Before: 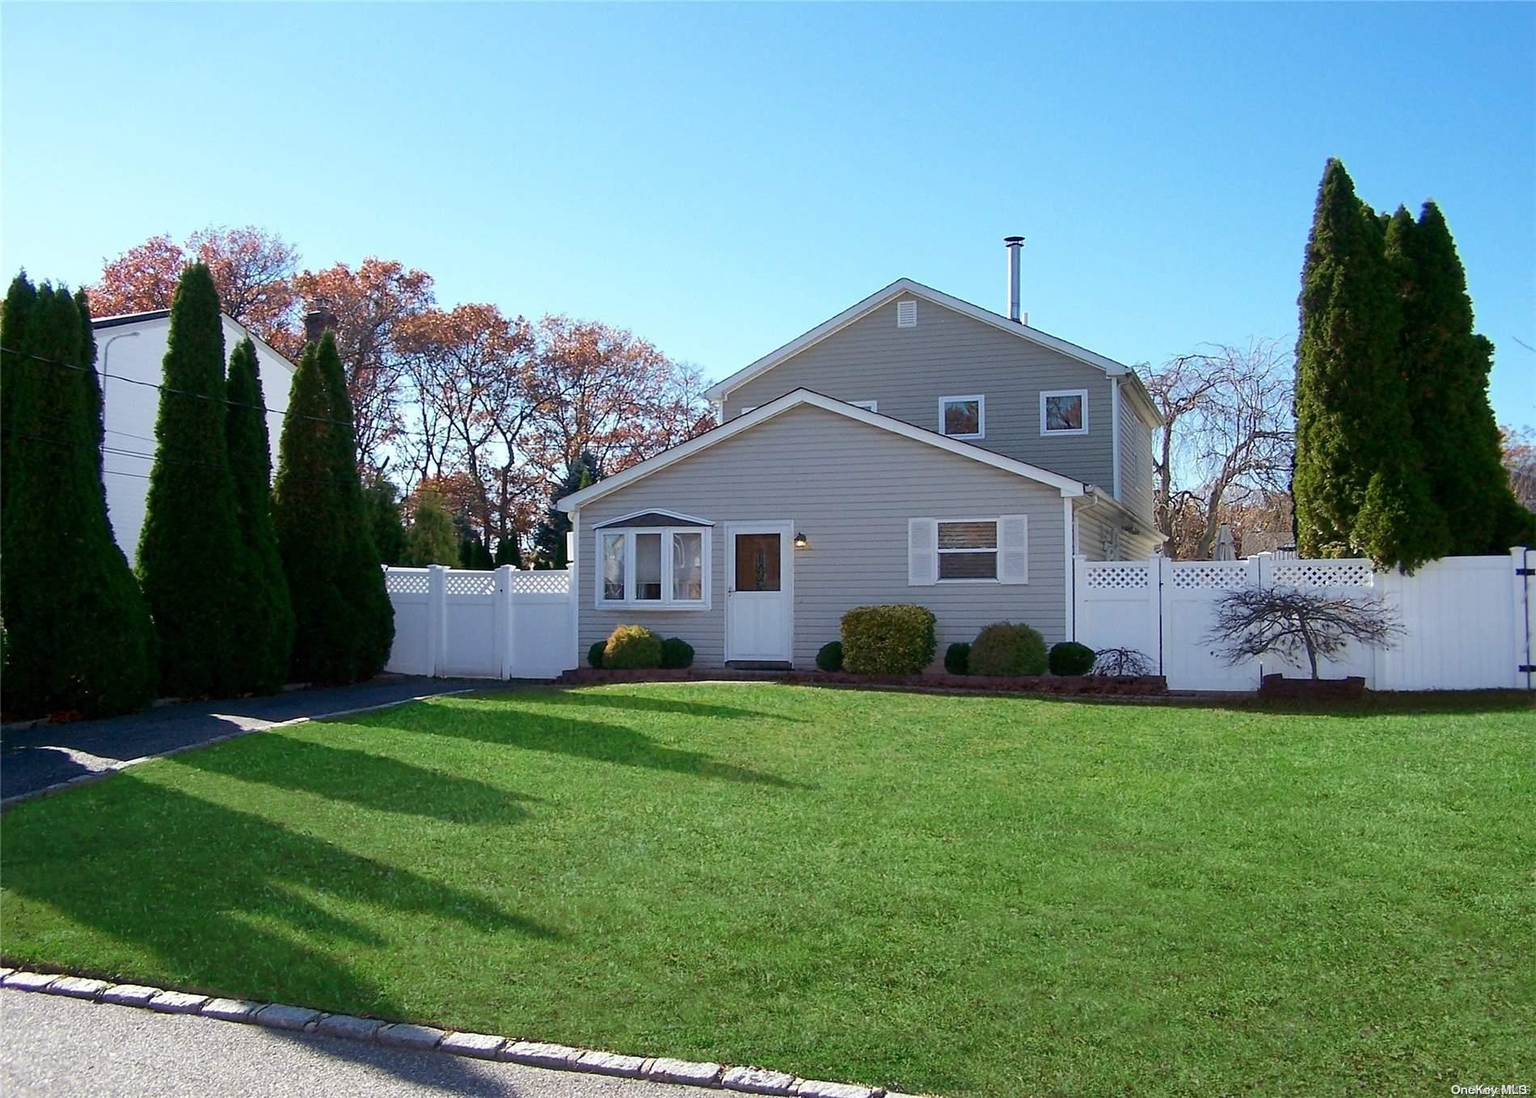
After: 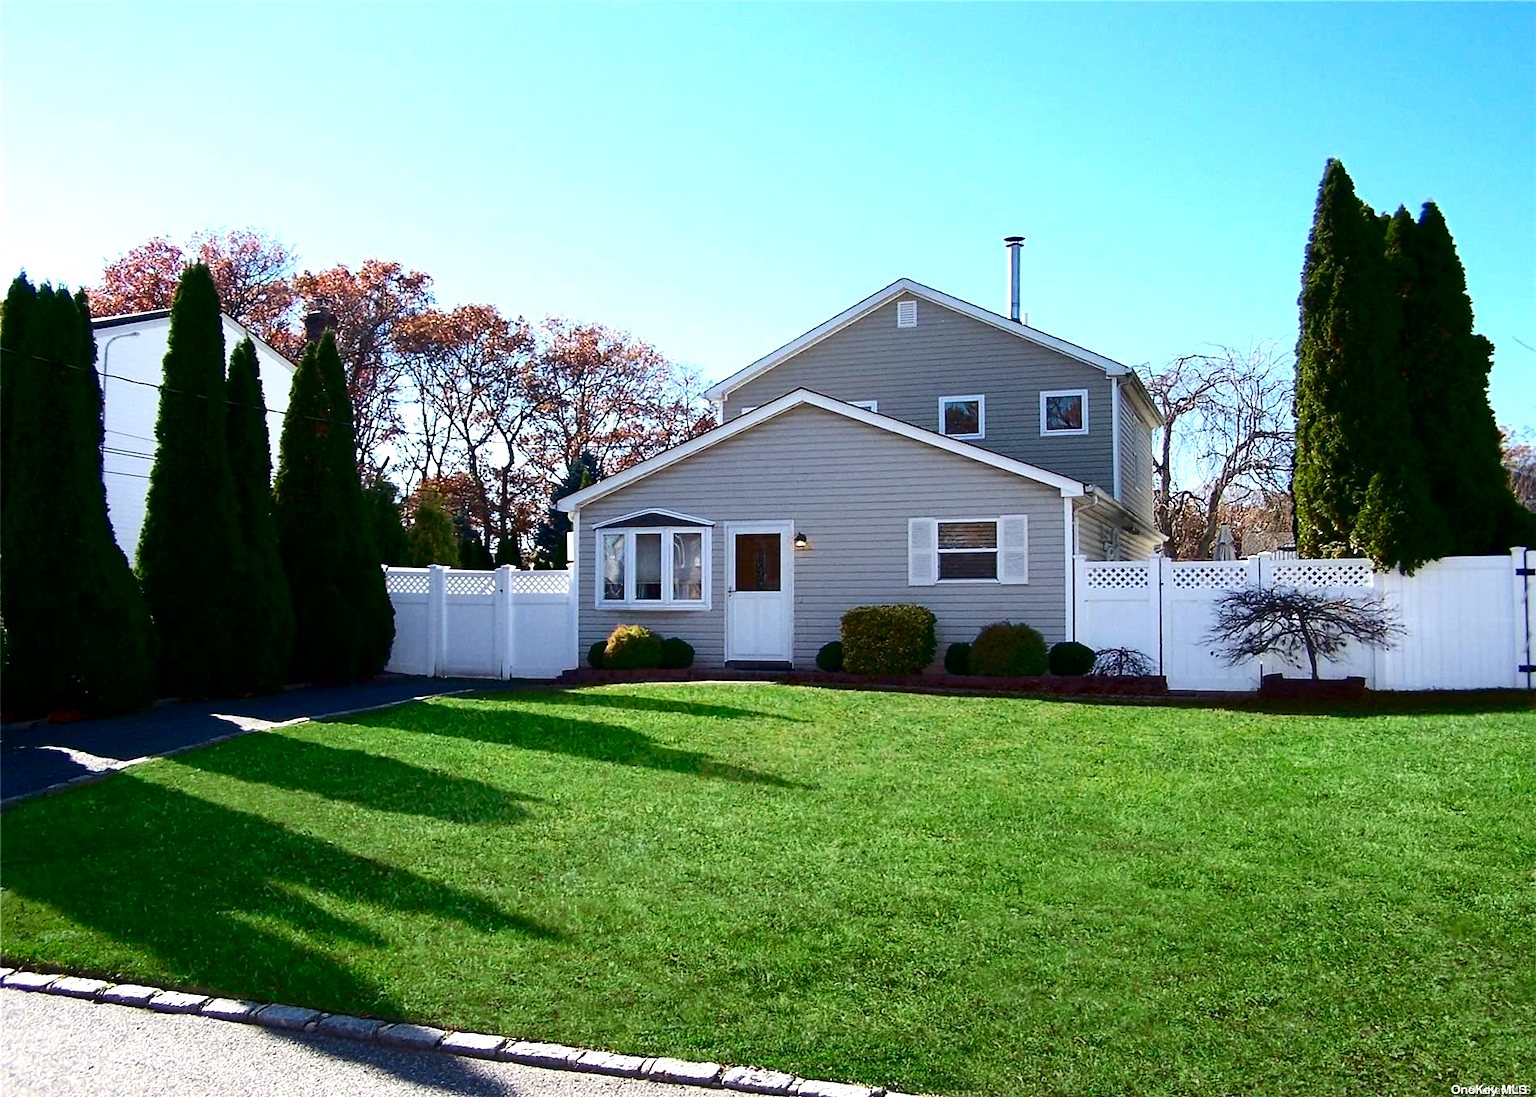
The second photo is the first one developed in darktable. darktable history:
exposure: exposure 0.602 EV, compensate exposure bias true, compensate highlight preservation false
contrast brightness saturation: contrast 0.187, brightness -0.22, saturation 0.12
